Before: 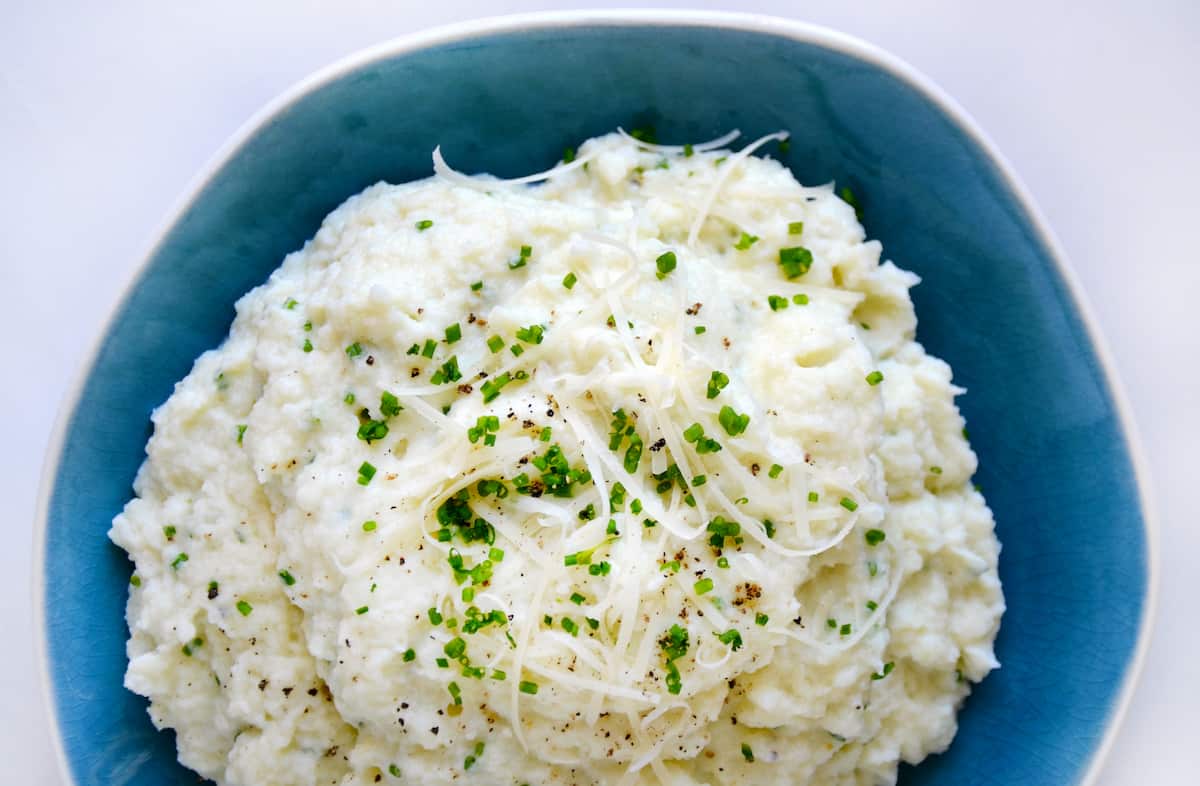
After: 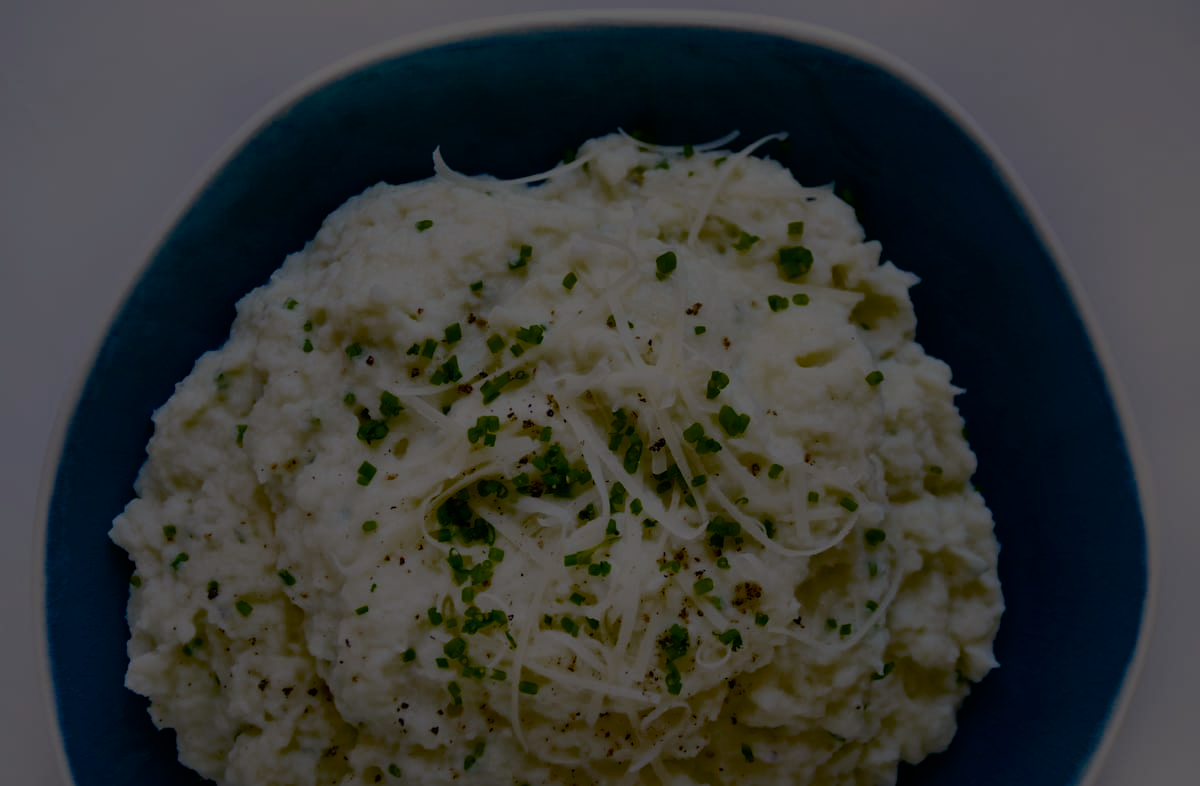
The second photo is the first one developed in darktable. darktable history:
tone equalizer: -8 EV -1.97 EV, -7 EV -1.97 EV, -6 EV -1.98 EV, -5 EV -1.97 EV, -4 EV -1.96 EV, -3 EV -1.98 EV, -2 EV -1.99 EV, -1 EV -1.63 EV, +0 EV -1.97 EV, edges refinement/feathering 500, mask exposure compensation -1.57 EV, preserve details no
color balance rgb: highlights gain › chroma 1.41%, highlights gain › hue 50.92°, perceptual saturation grading › global saturation 20%, perceptual saturation grading › highlights -24.912%, perceptual saturation grading › shadows 24.015%, perceptual brilliance grading › global brilliance -47.962%, saturation formula JzAzBz (2021)
